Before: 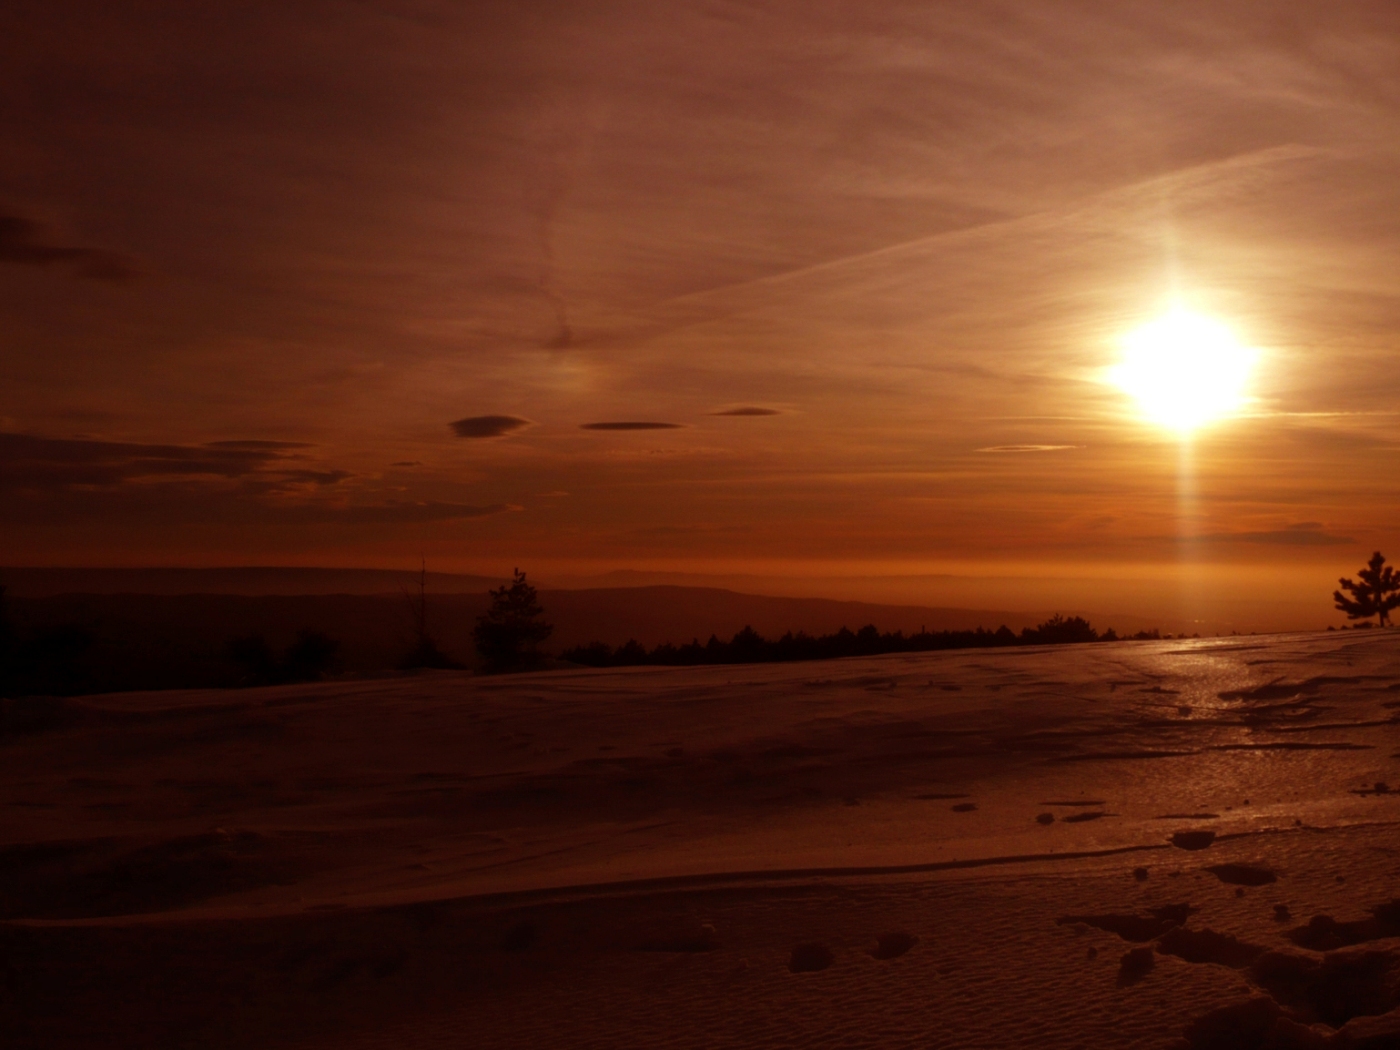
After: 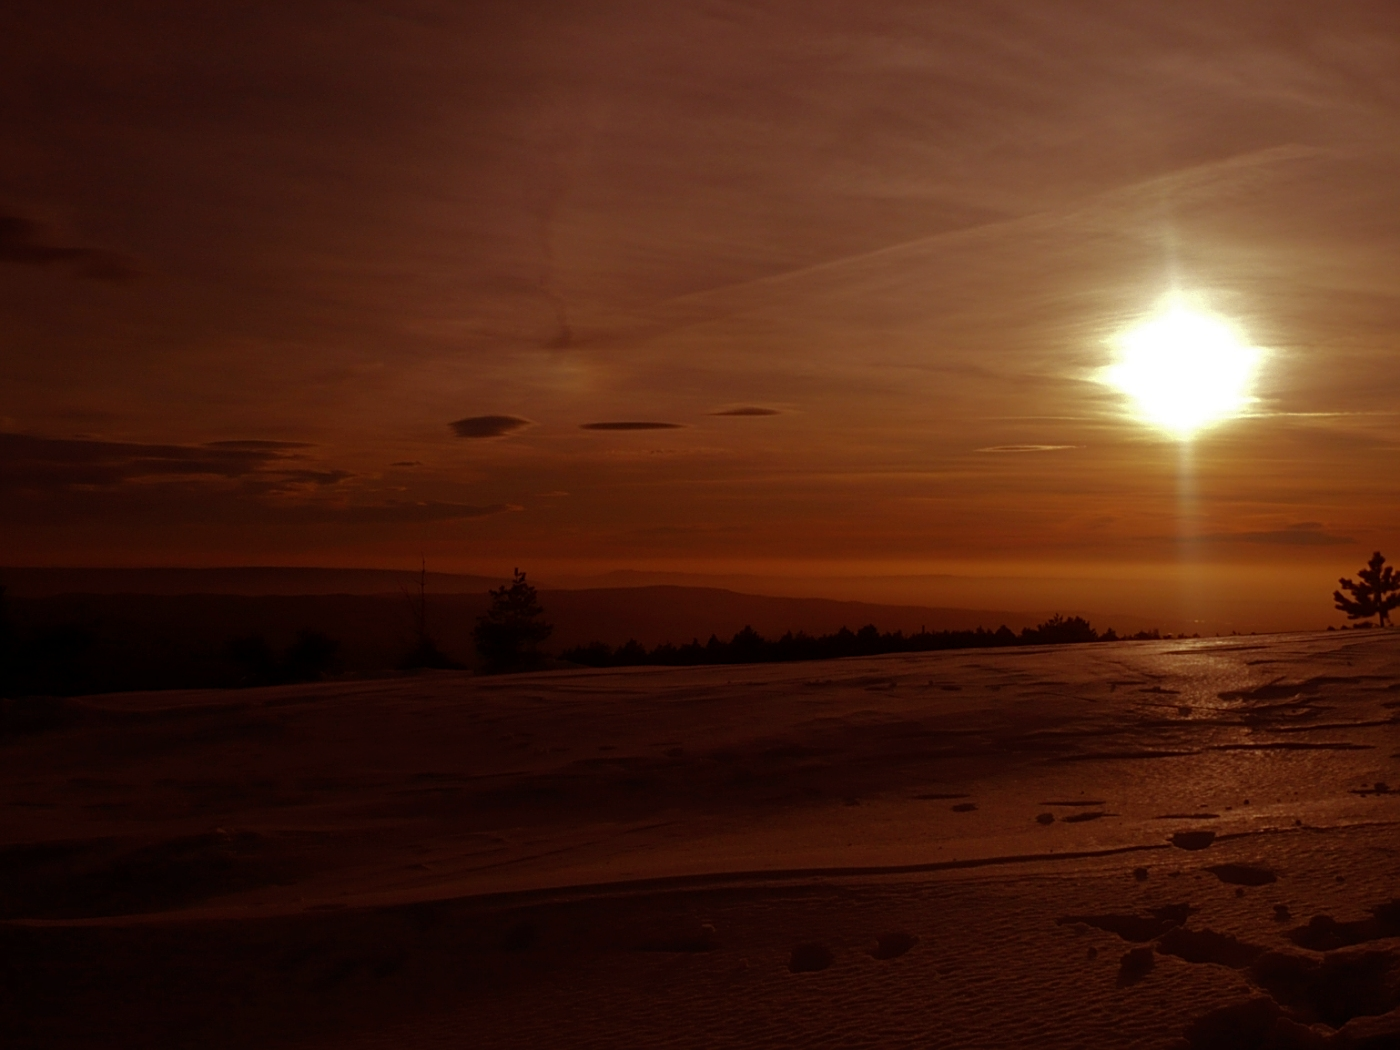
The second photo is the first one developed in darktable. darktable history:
base curve: curves: ch0 [(0, 0) (0.841, 0.609) (1, 1)]
sharpen: amount 0.6
